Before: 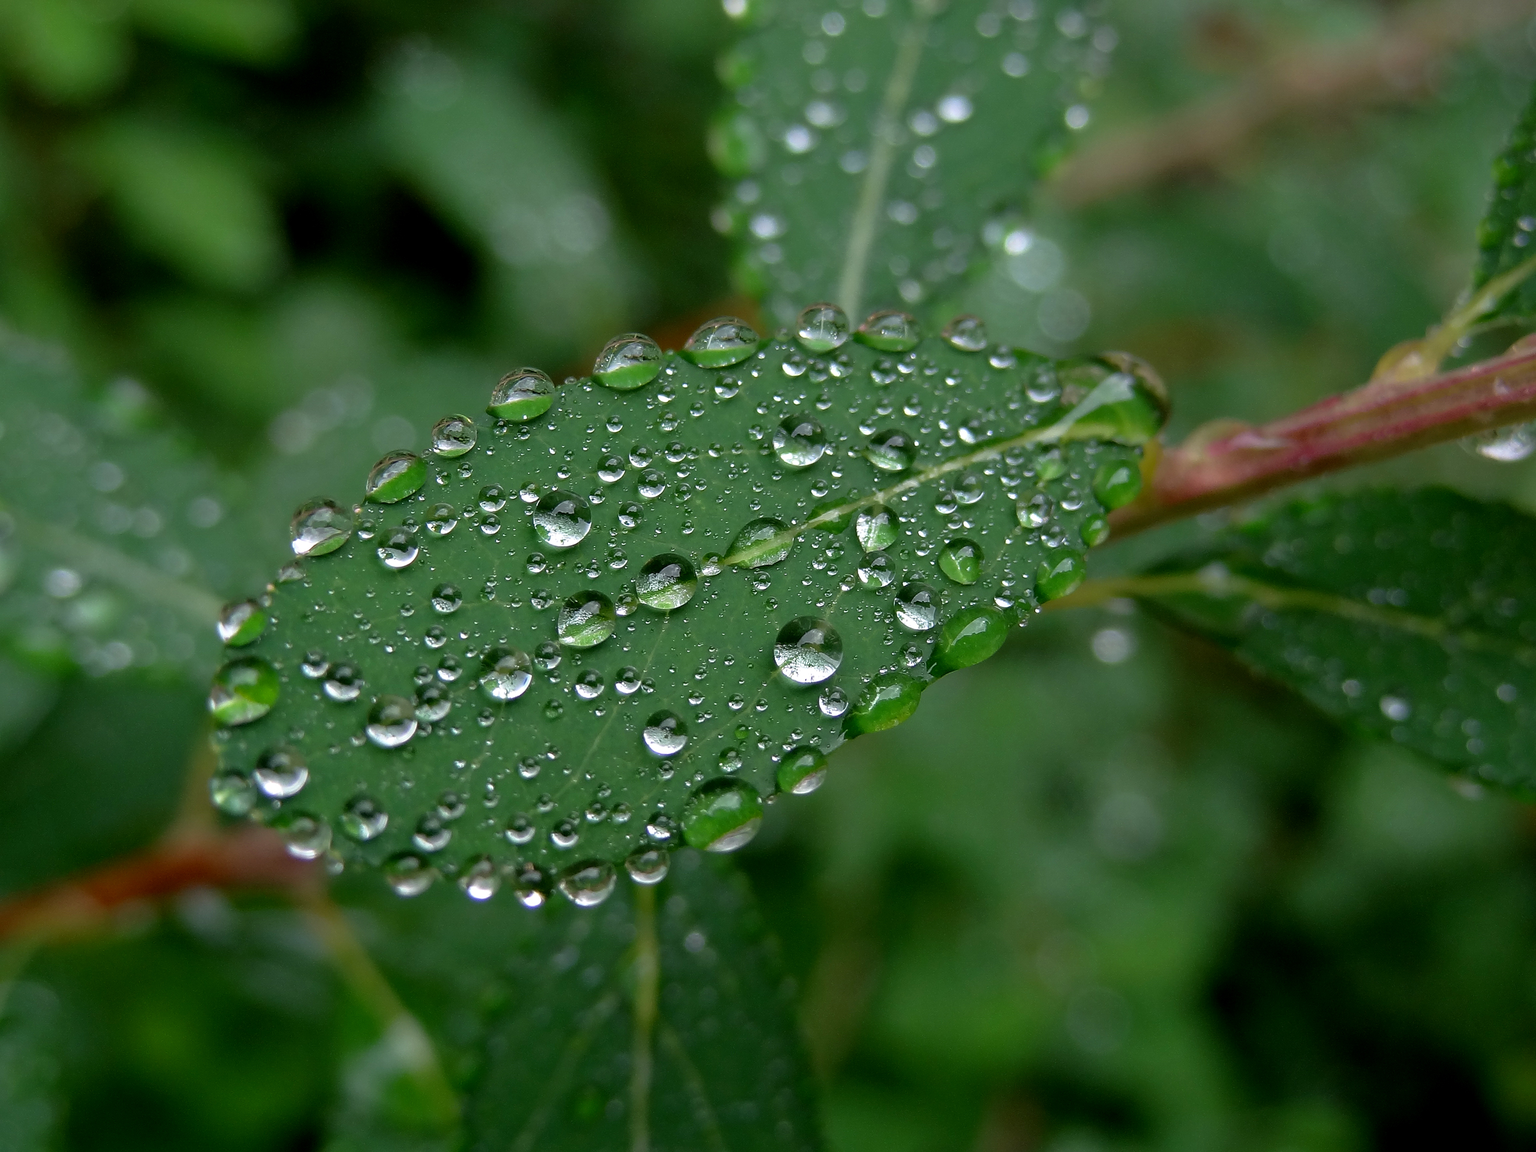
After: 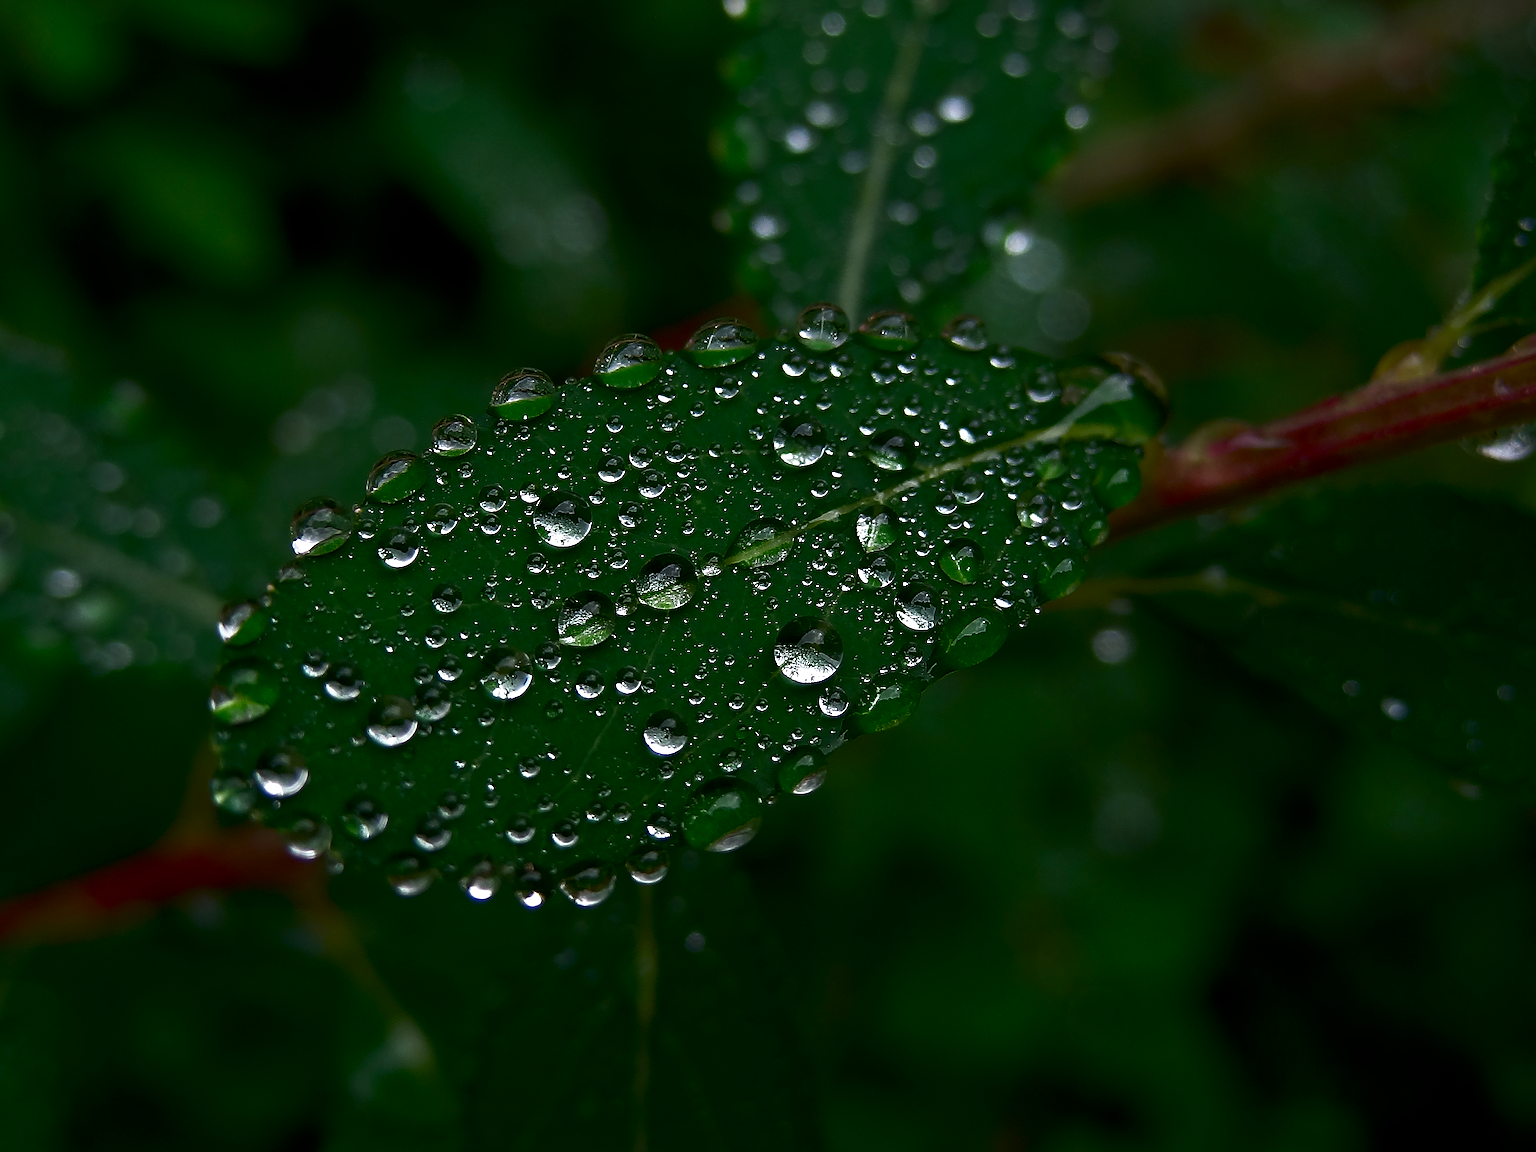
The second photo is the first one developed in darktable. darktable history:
contrast brightness saturation: brightness -0.528
tone equalizer: on, module defaults
sharpen: on, module defaults
